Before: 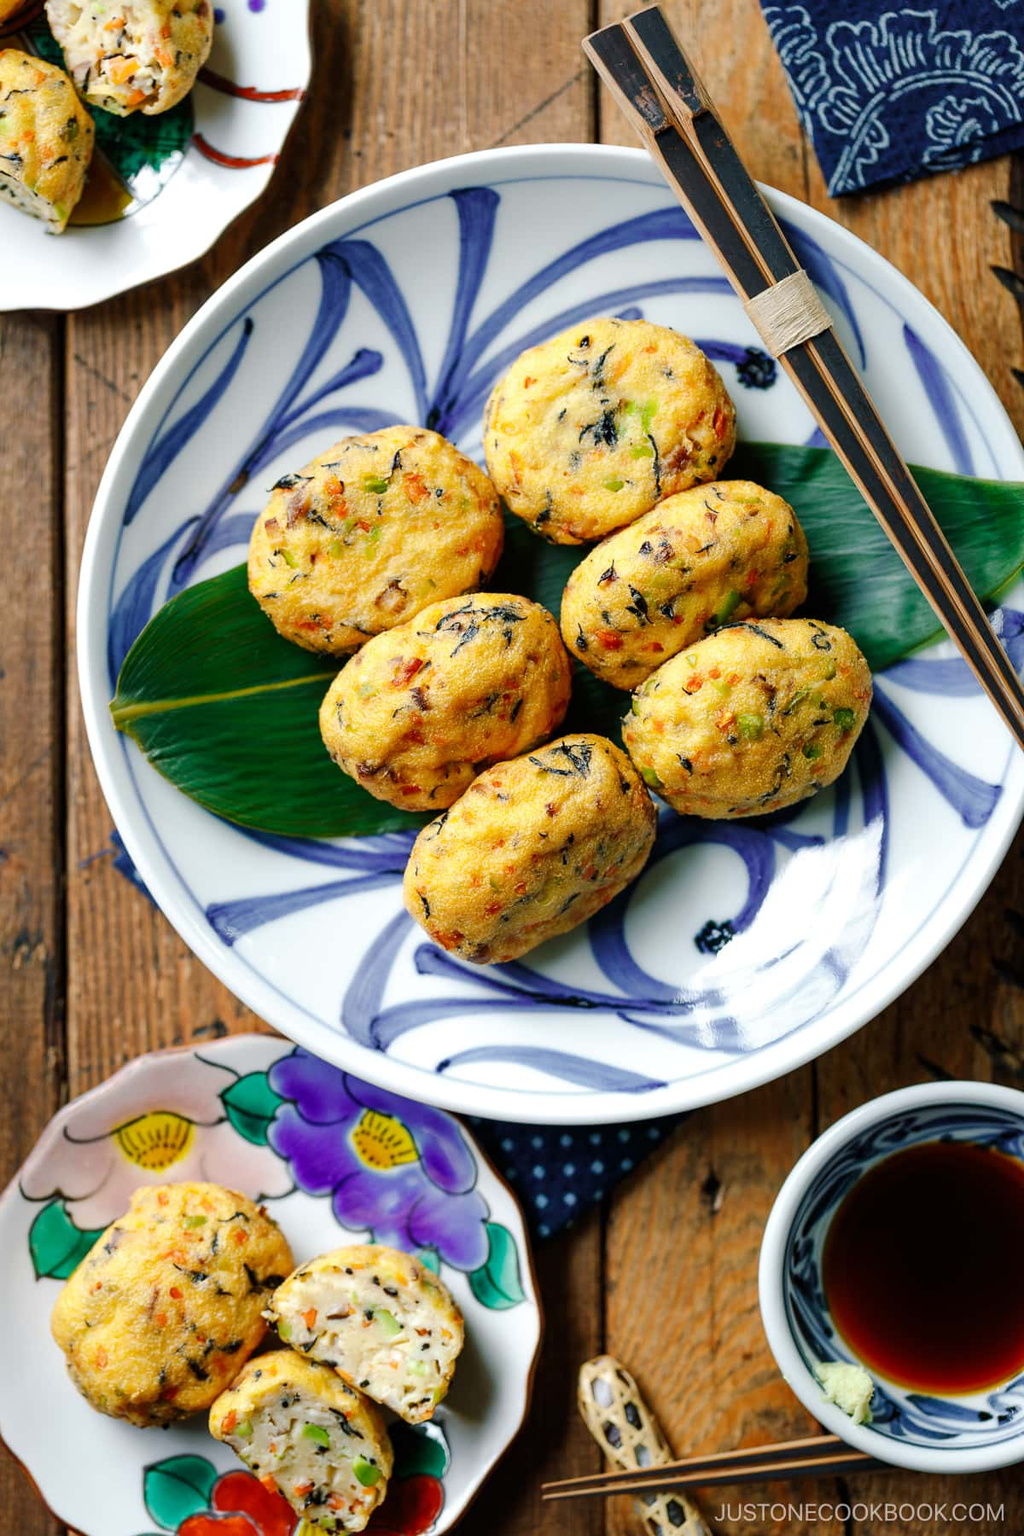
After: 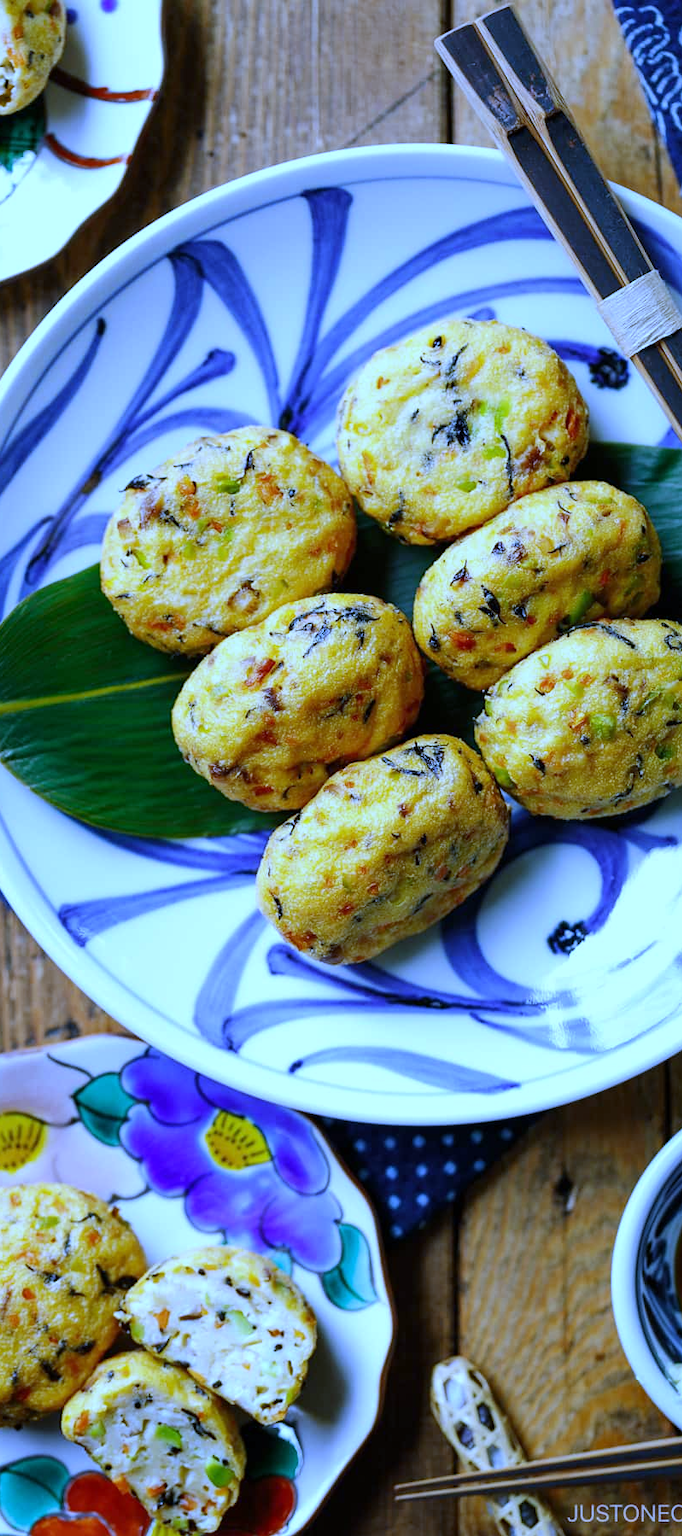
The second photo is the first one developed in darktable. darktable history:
white balance: red 0.766, blue 1.537
crop and rotate: left 14.436%, right 18.898%
rgb levels: preserve colors max RGB
